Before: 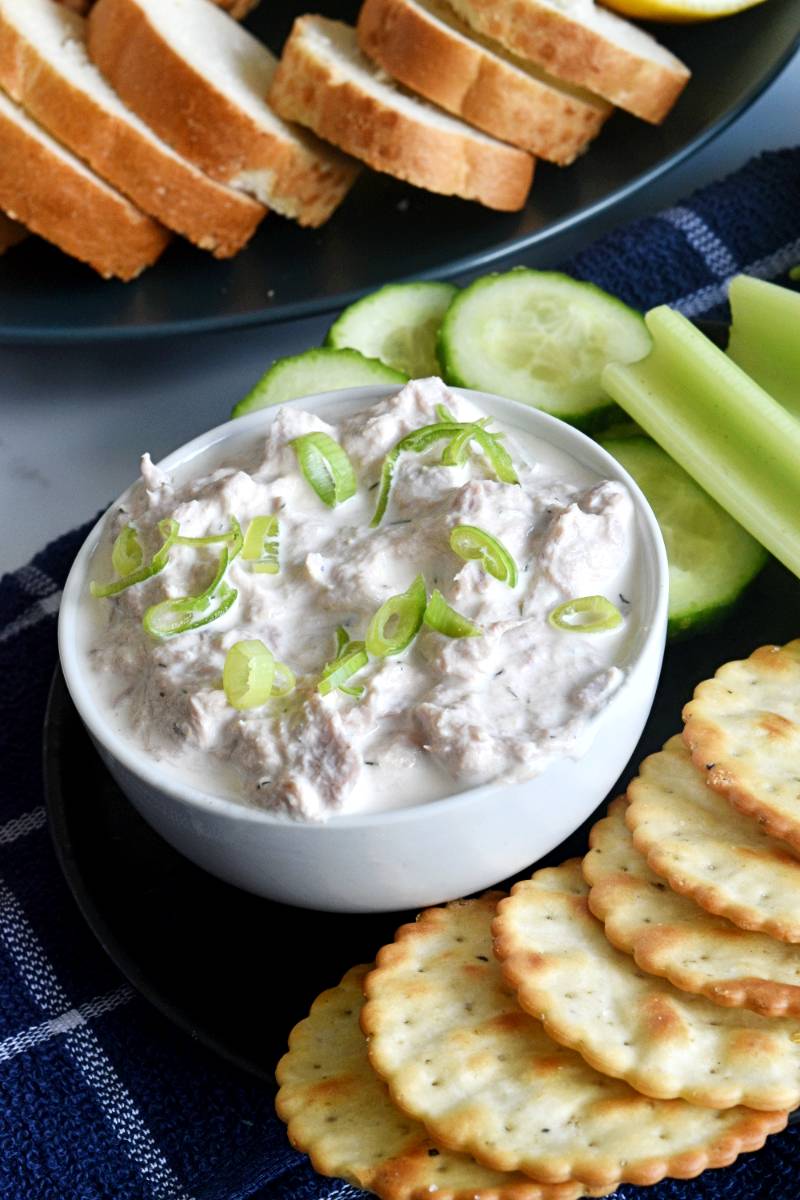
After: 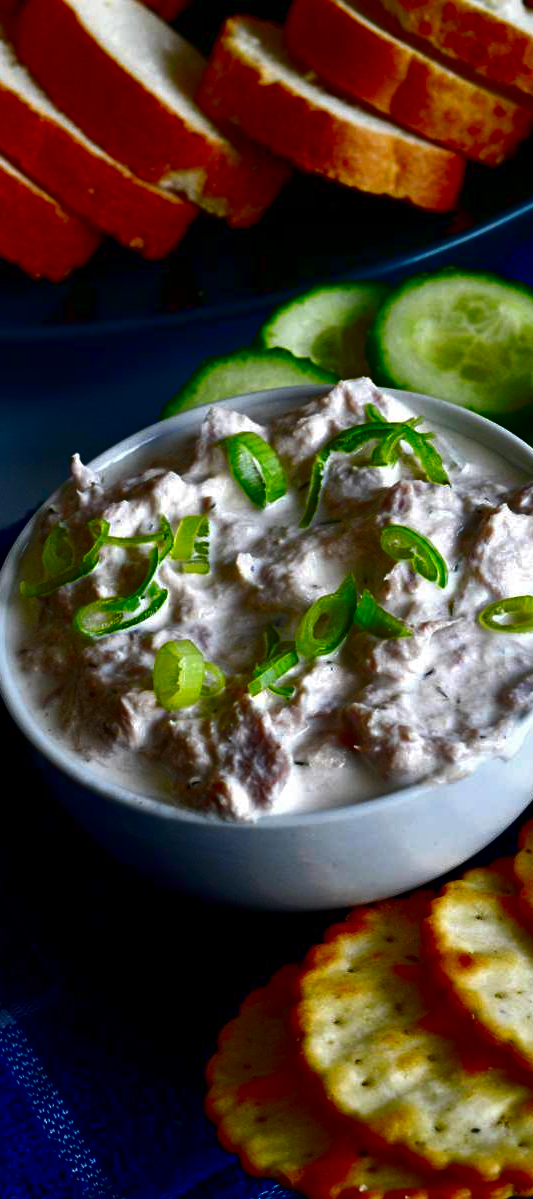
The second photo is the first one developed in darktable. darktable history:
contrast brightness saturation: brightness -1, saturation 1
crop and rotate: left 8.786%, right 24.548%
